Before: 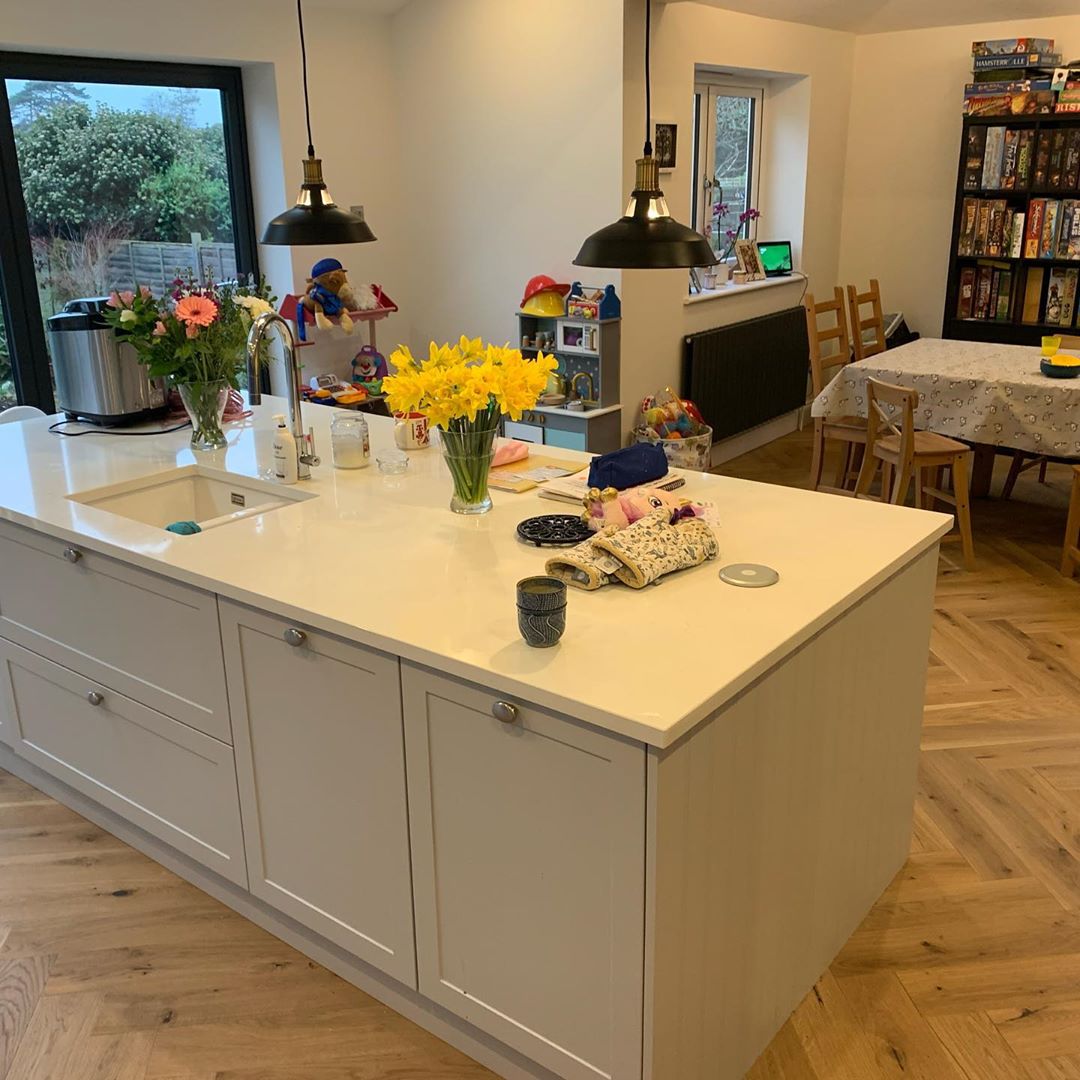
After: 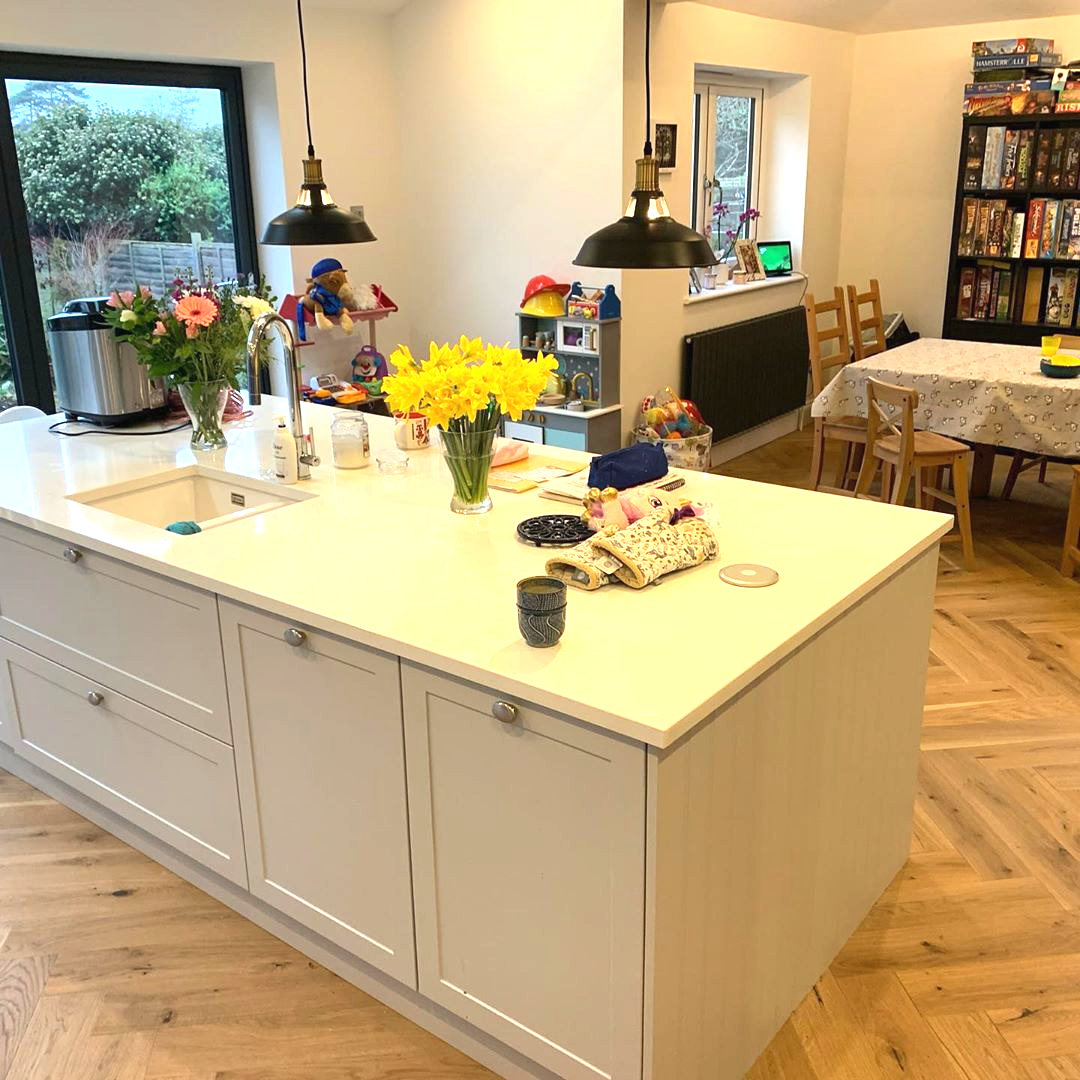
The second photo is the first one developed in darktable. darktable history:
exposure: black level correction -0.001, exposure 0.901 EV, compensate highlight preservation false
